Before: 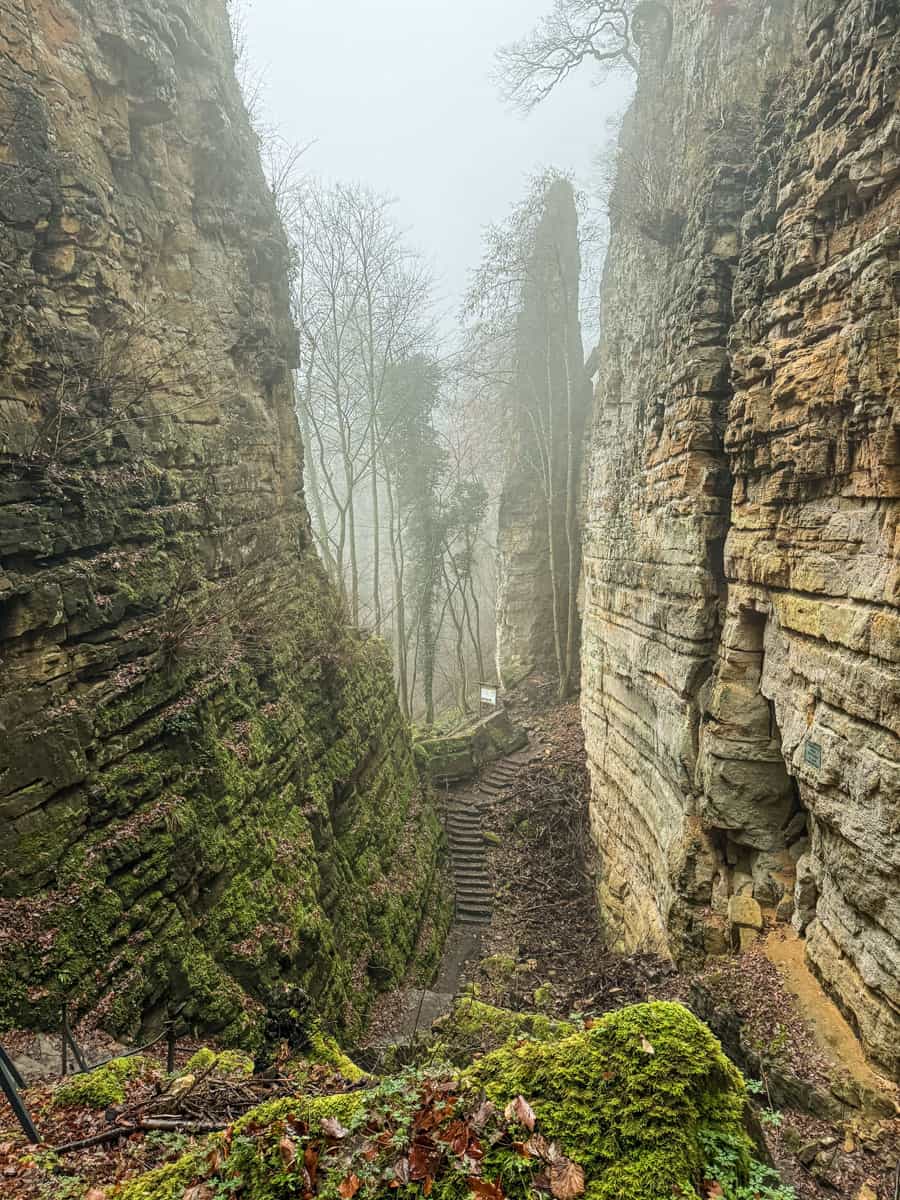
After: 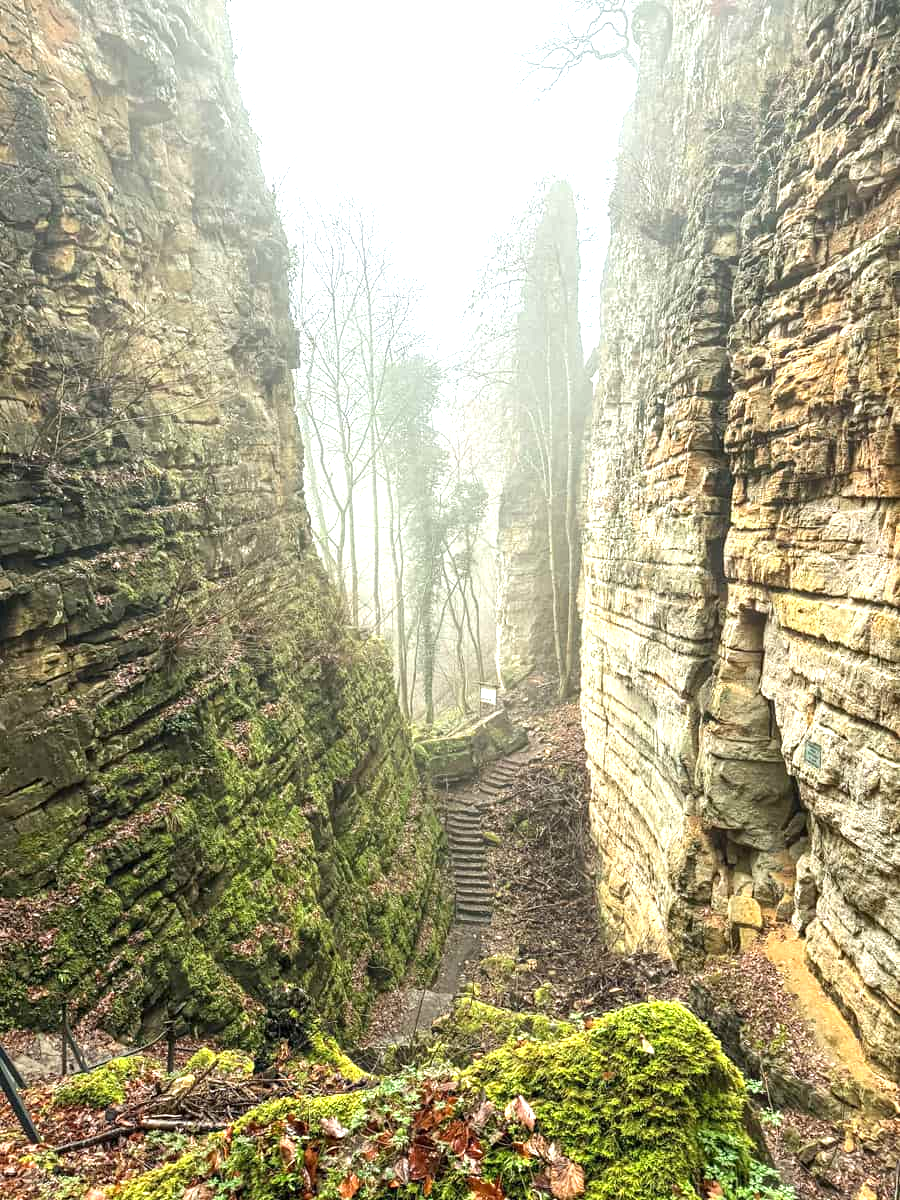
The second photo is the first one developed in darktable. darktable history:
exposure: exposure 1.064 EV, compensate highlight preservation false
